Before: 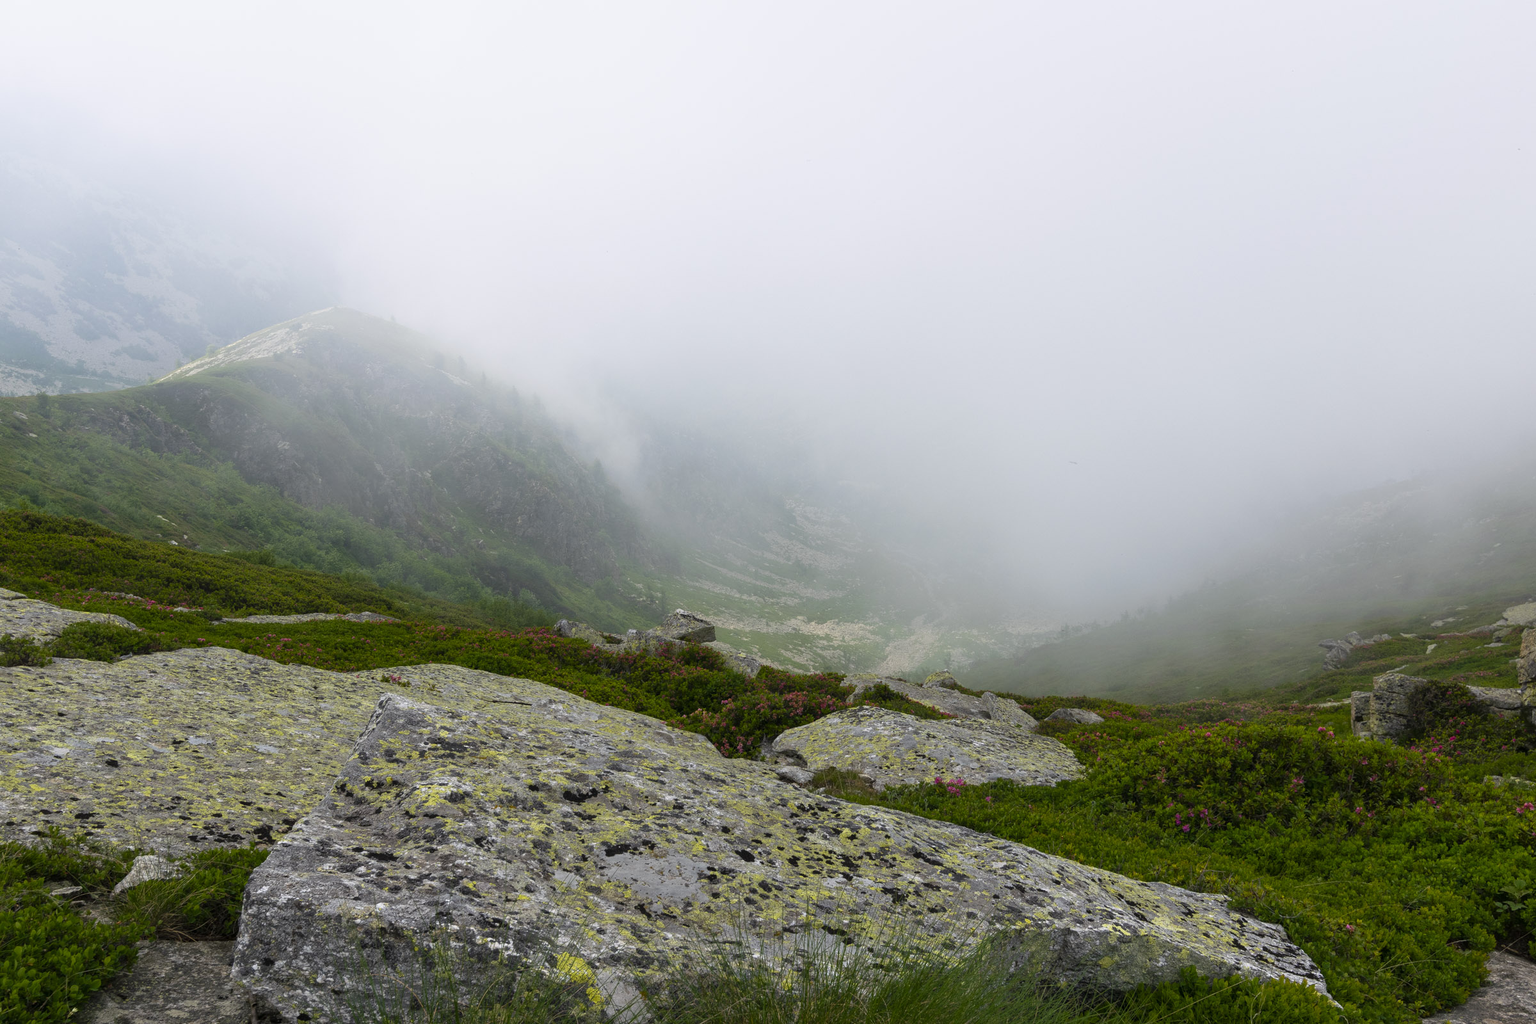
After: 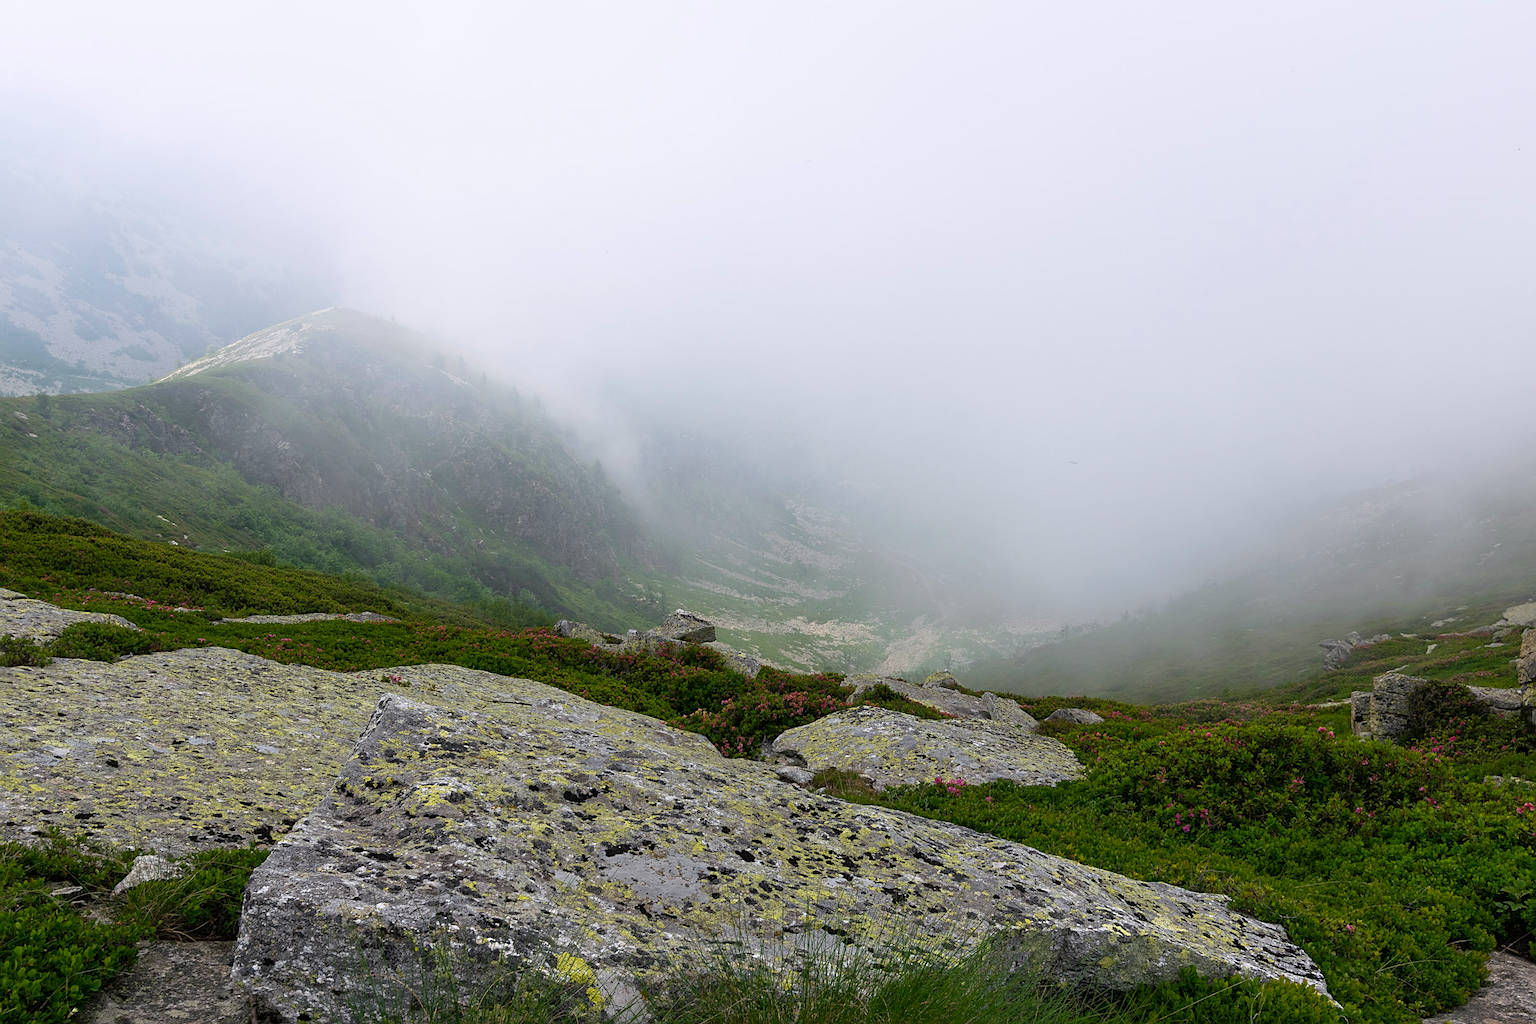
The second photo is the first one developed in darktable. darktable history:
sharpen: on, module defaults
white balance: red 1.004, blue 1.024
color balance rgb: linear chroma grading › global chroma 1.5%, linear chroma grading › mid-tones -1%, perceptual saturation grading › global saturation -3%, perceptual saturation grading › shadows -2%
